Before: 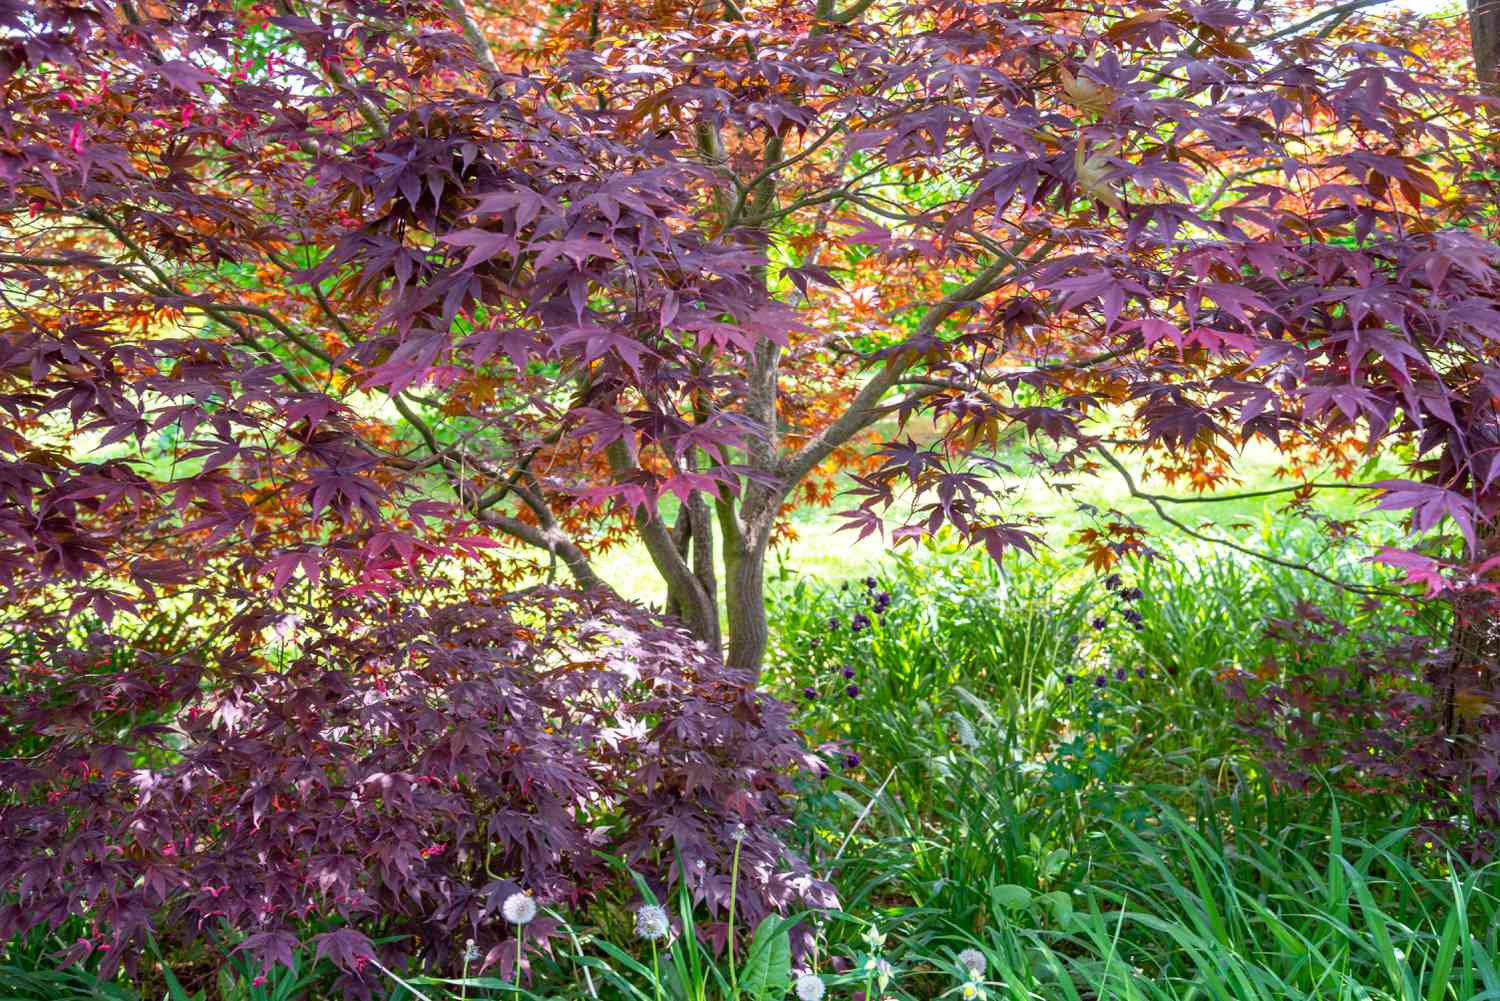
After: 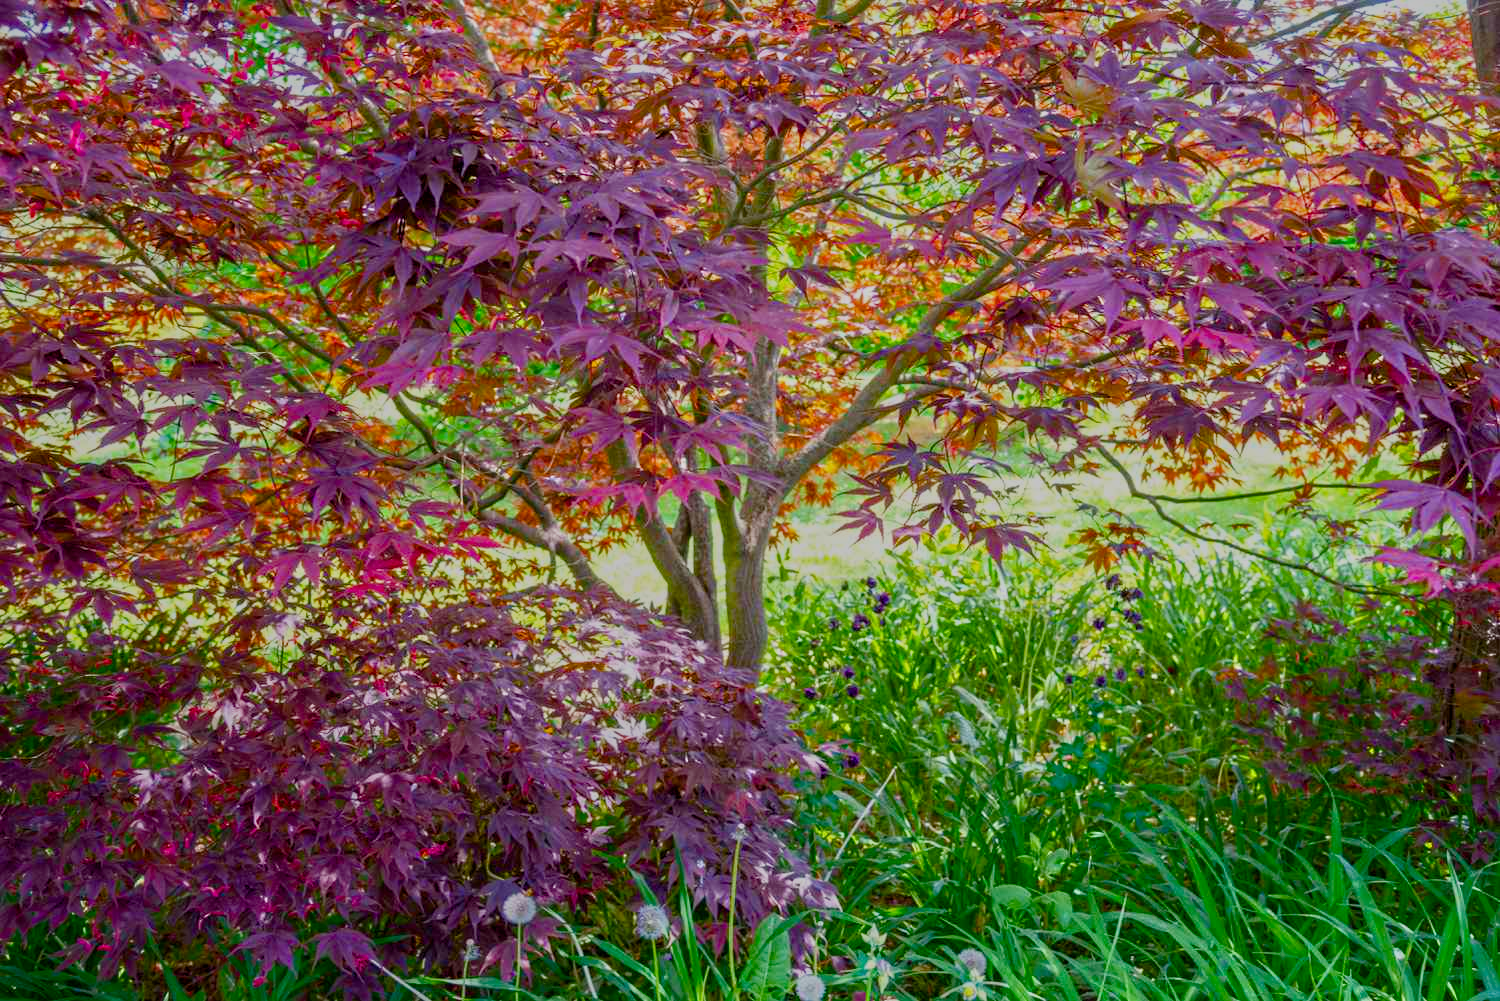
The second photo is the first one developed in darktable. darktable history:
color balance rgb: perceptual saturation grading › global saturation 20%, perceptual saturation grading › highlights -25%, perceptual saturation grading › shadows 50%
shadows and highlights: shadows -54.3, highlights 86.09, soften with gaussian
tone equalizer: -8 EV -0.002 EV, -7 EV 0.005 EV, -6 EV -0.008 EV, -5 EV 0.007 EV, -4 EV -0.042 EV, -3 EV -0.233 EV, -2 EV -0.662 EV, -1 EV -0.983 EV, +0 EV -0.969 EV, smoothing diameter 2%, edges refinement/feathering 20, mask exposure compensation -1.57 EV, filter diffusion 5
